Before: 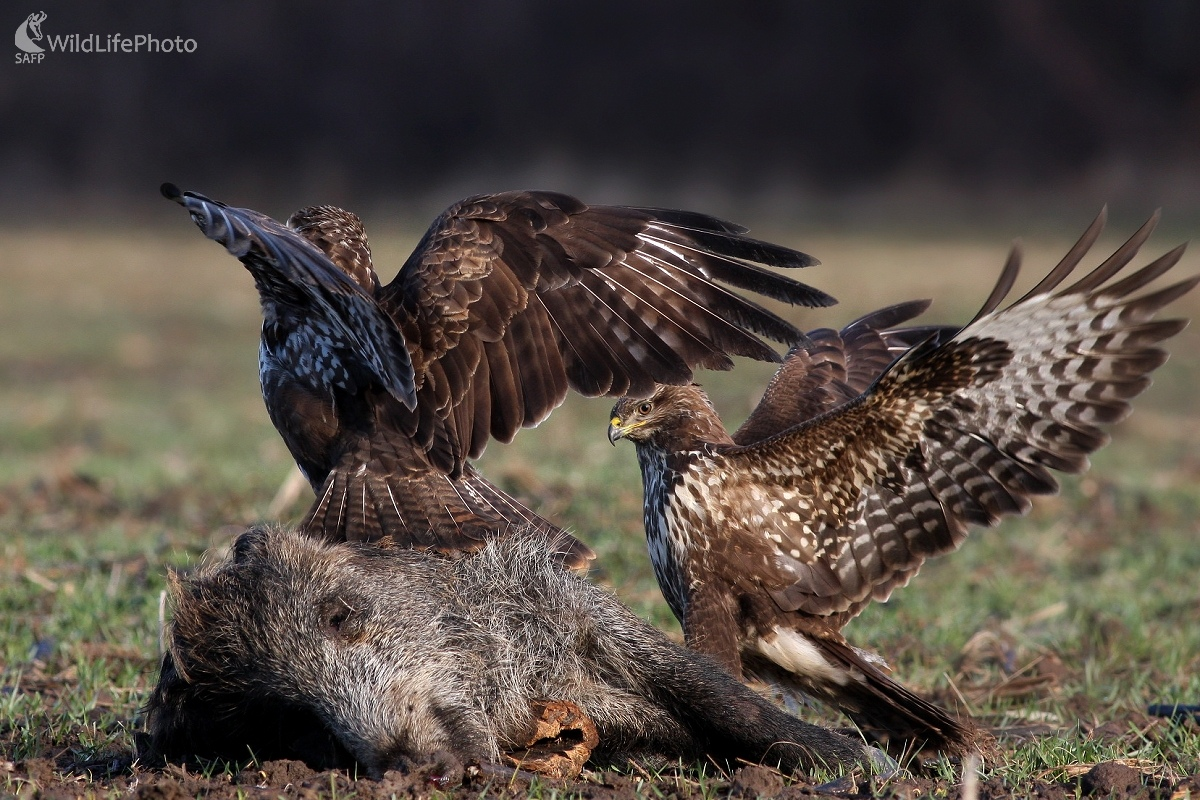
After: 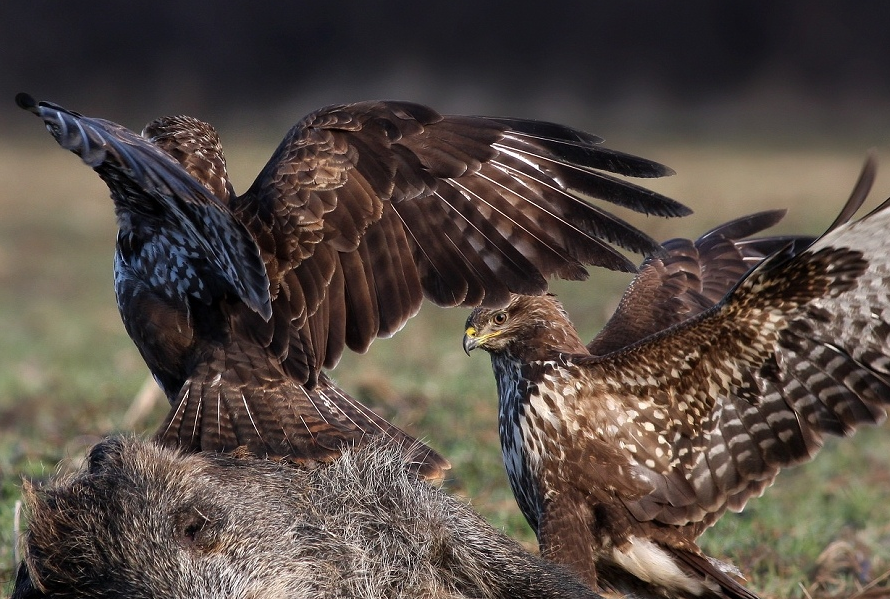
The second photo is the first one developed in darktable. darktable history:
crop and rotate: left 12.115%, top 11.369%, right 13.645%, bottom 13.667%
